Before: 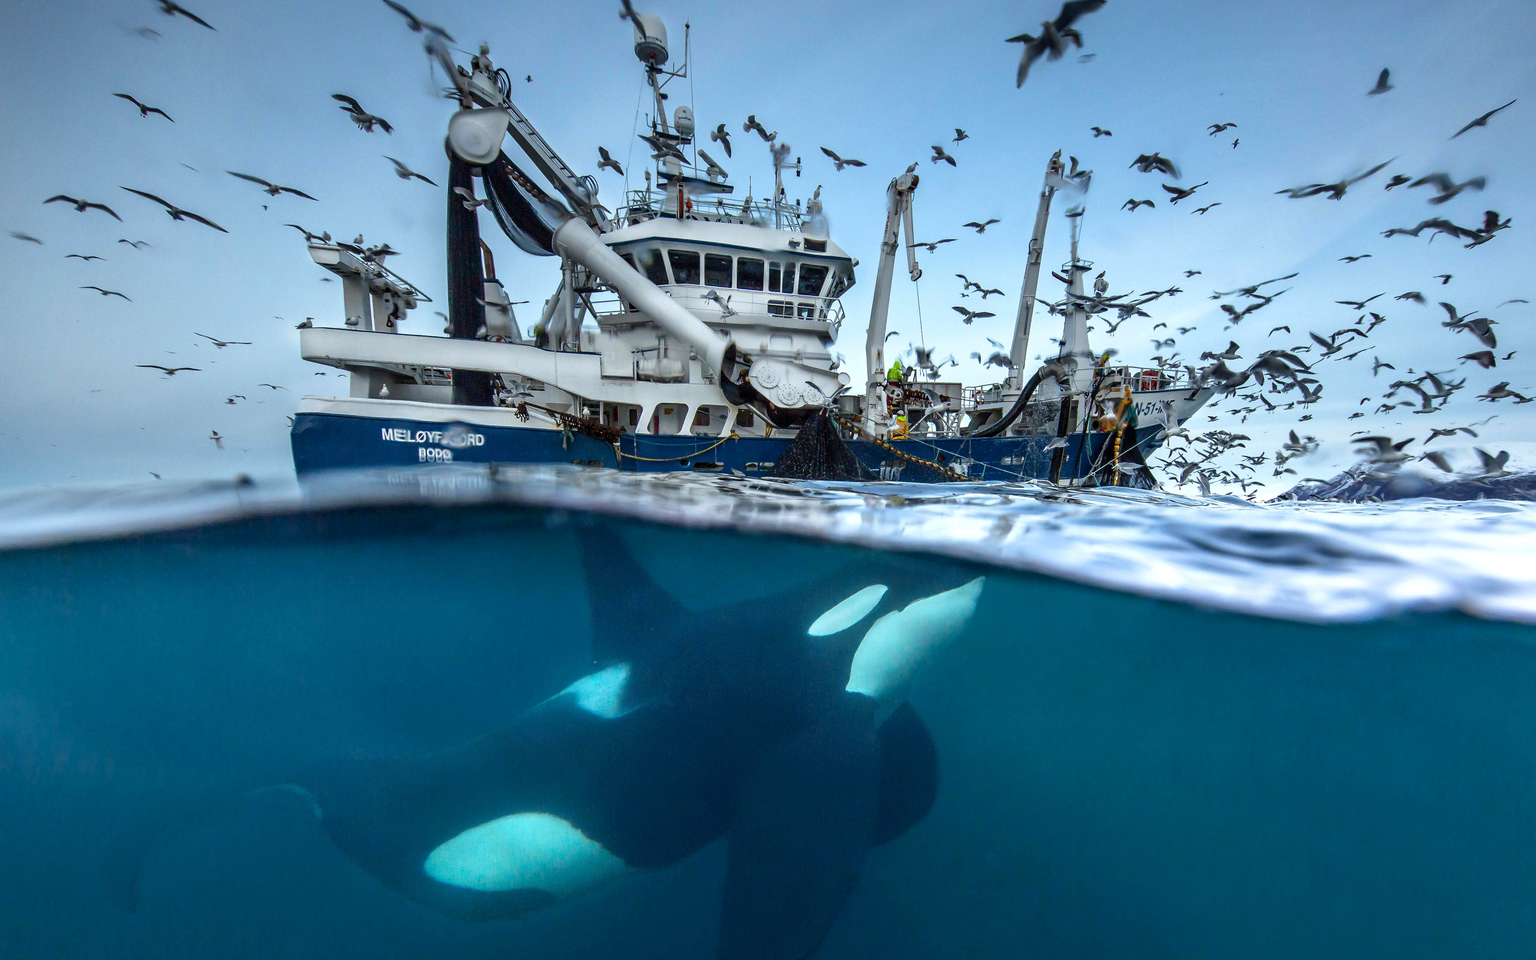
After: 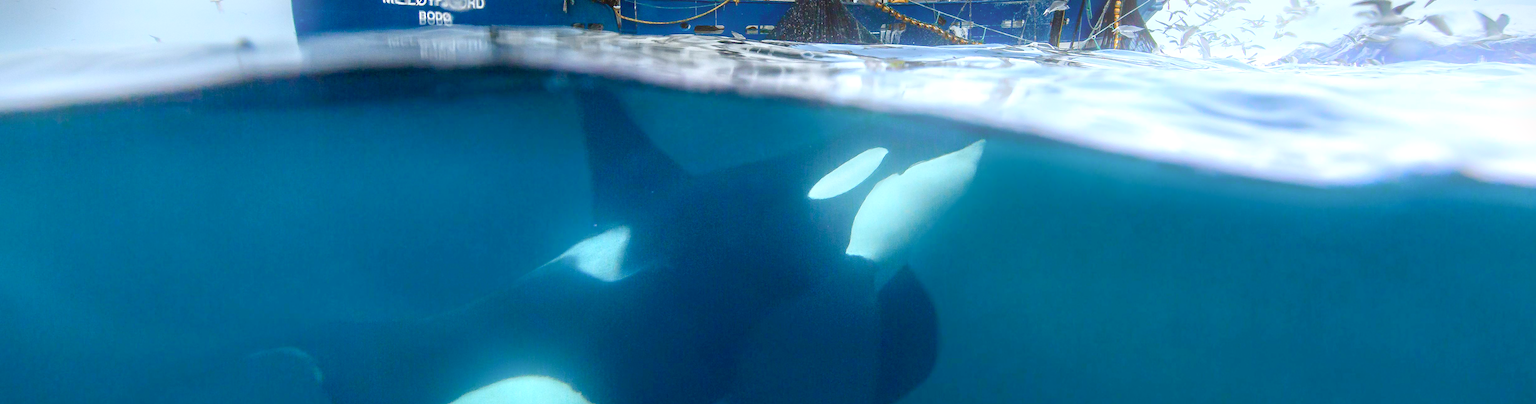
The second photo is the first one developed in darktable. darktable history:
crop: top 45.551%, bottom 12.262%
vignetting: fall-off start 98.29%, fall-off radius 100%, brightness -1, saturation 0.5, width/height ratio 1.428
color balance rgb: shadows lift › chroma 1%, shadows lift › hue 113°, highlights gain › chroma 0.2%, highlights gain › hue 333°, perceptual saturation grading › global saturation 20%, perceptual saturation grading › highlights -50%, perceptual saturation grading › shadows 25%, contrast -10%
bloom: on, module defaults
exposure: black level correction 0, exposure 0.5 EV, compensate exposure bias true, compensate highlight preservation false
